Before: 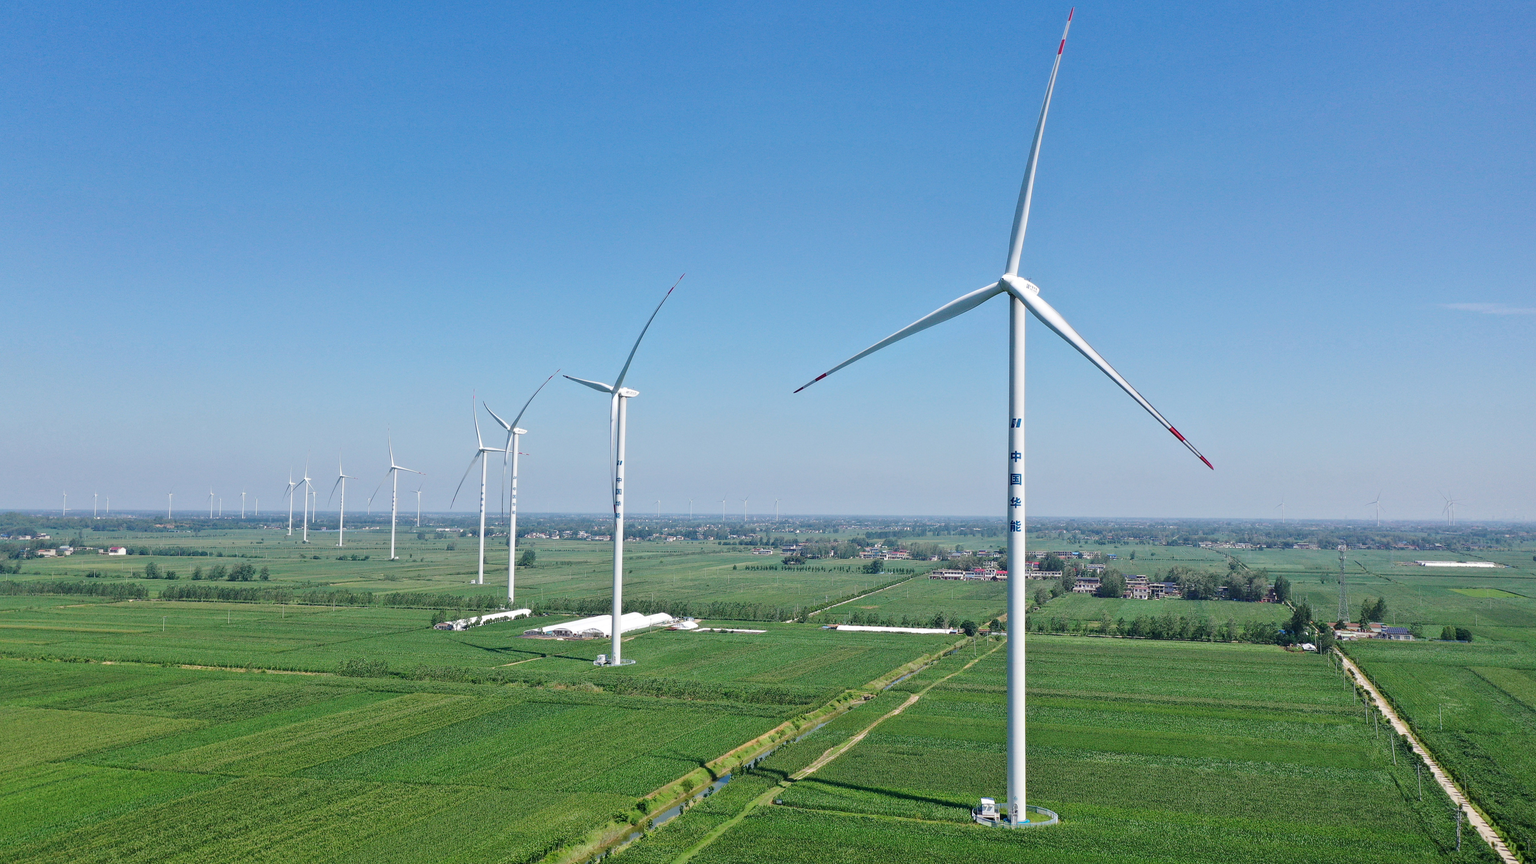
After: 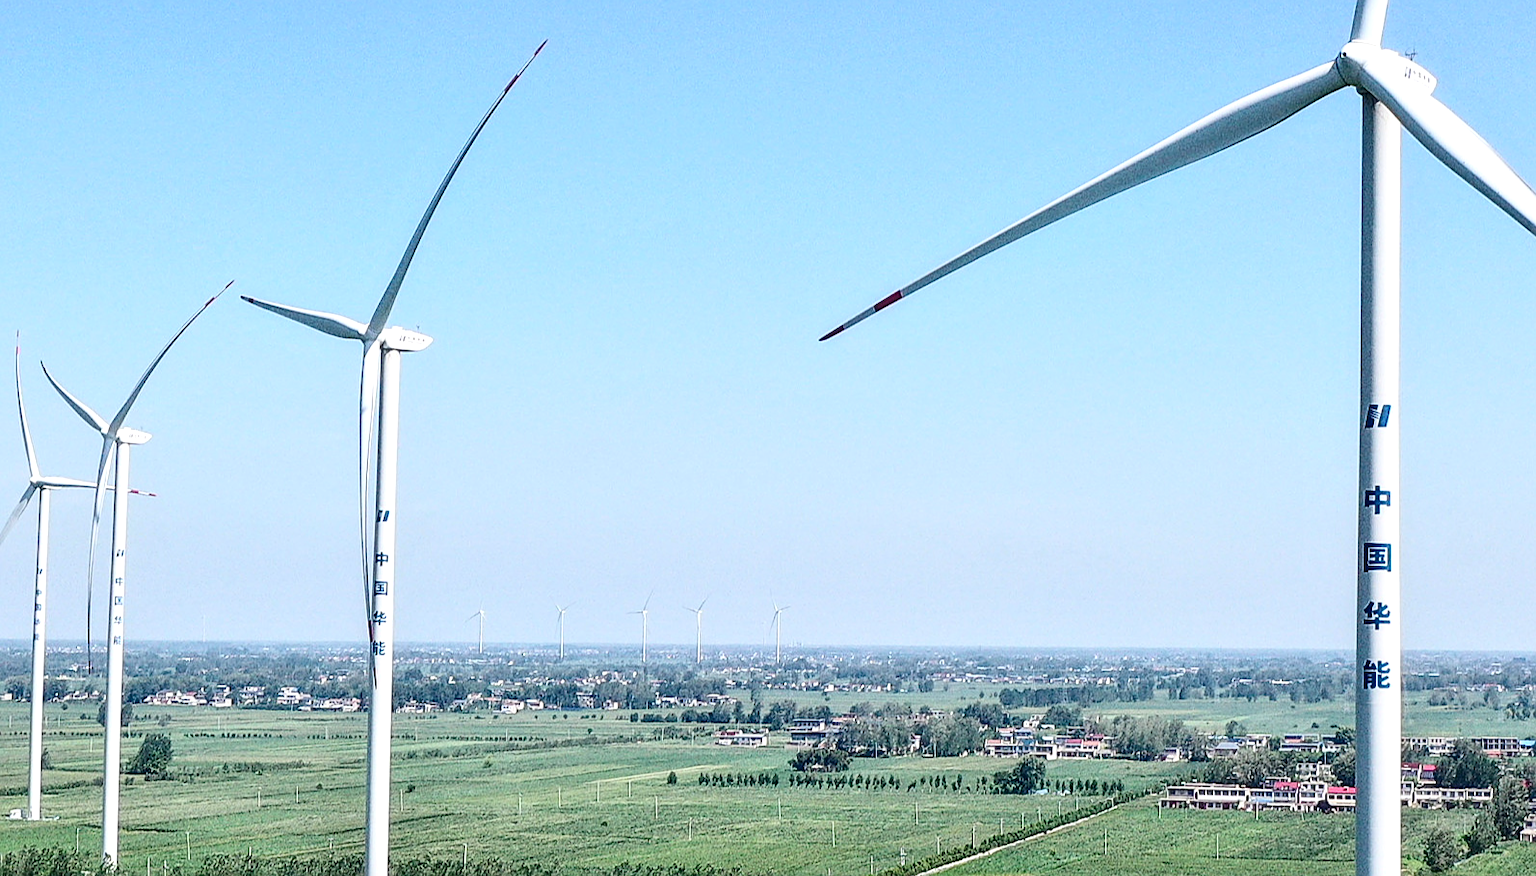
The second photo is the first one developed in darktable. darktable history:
crop: left 30.41%, top 29.814%, right 29.727%, bottom 29.714%
sharpen: on, module defaults
local contrast: on, module defaults
contrast brightness saturation: contrast 0.279
exposure: exposure 0.339 EV, compensate exposure bias true, compensate highlight preservation false
